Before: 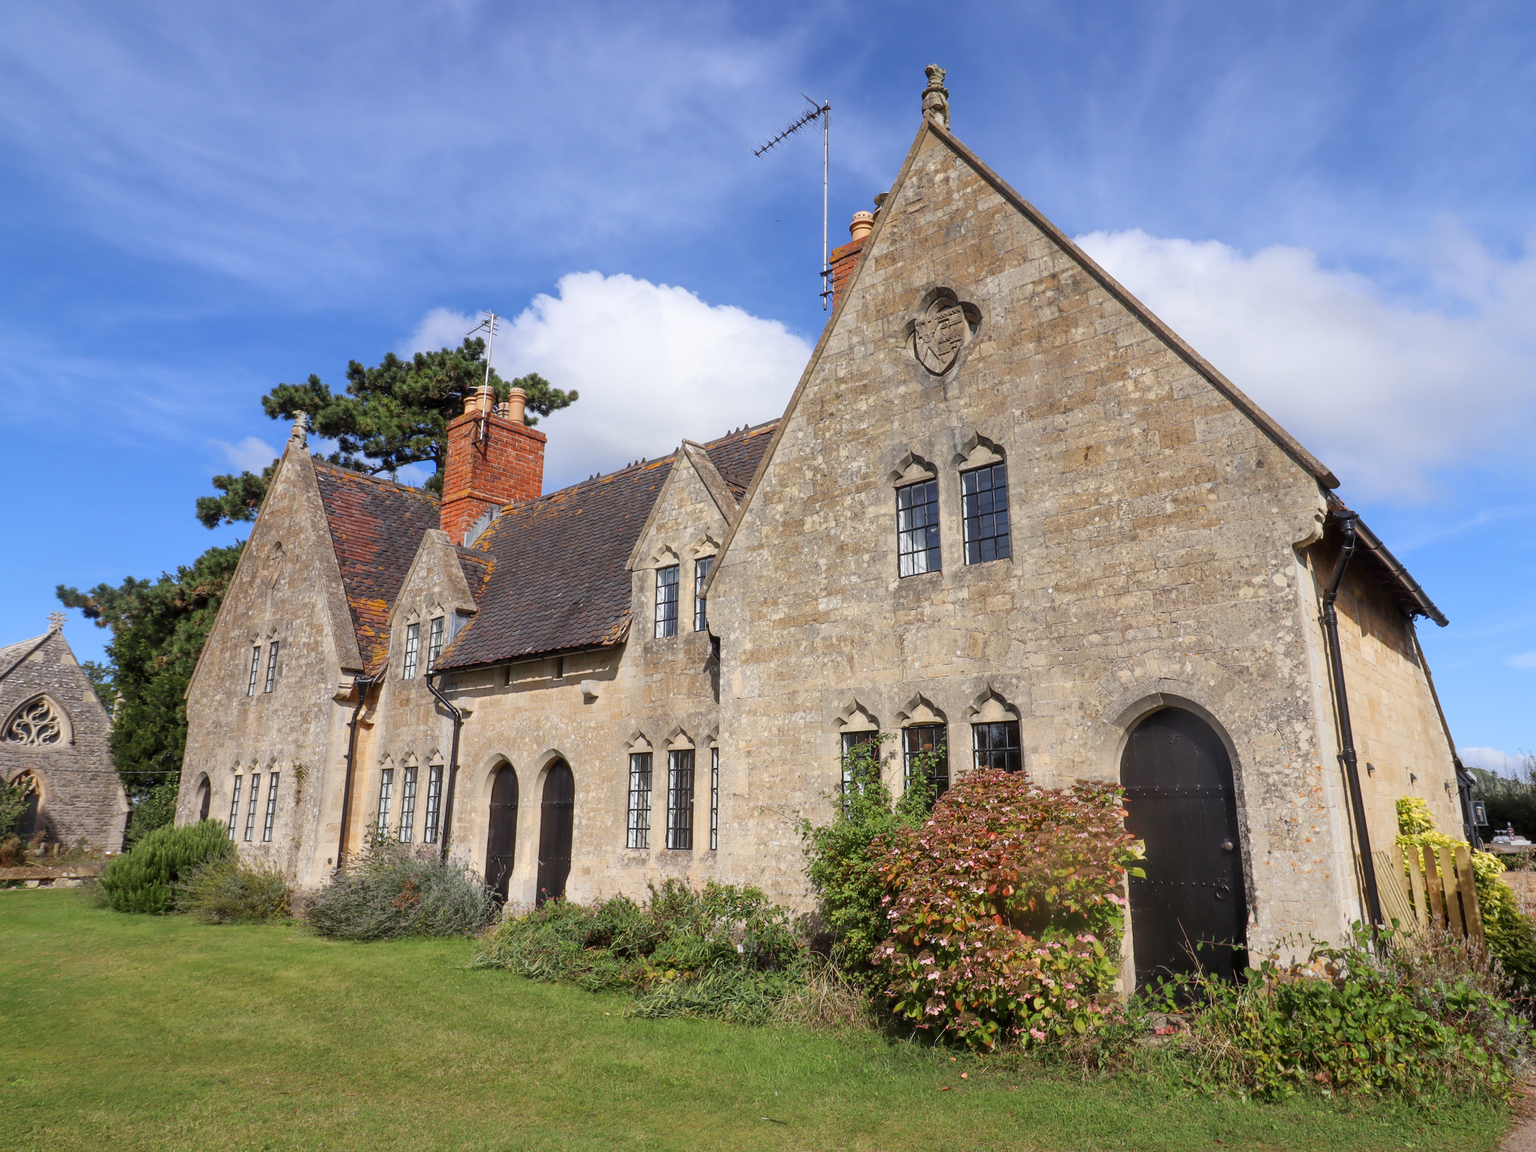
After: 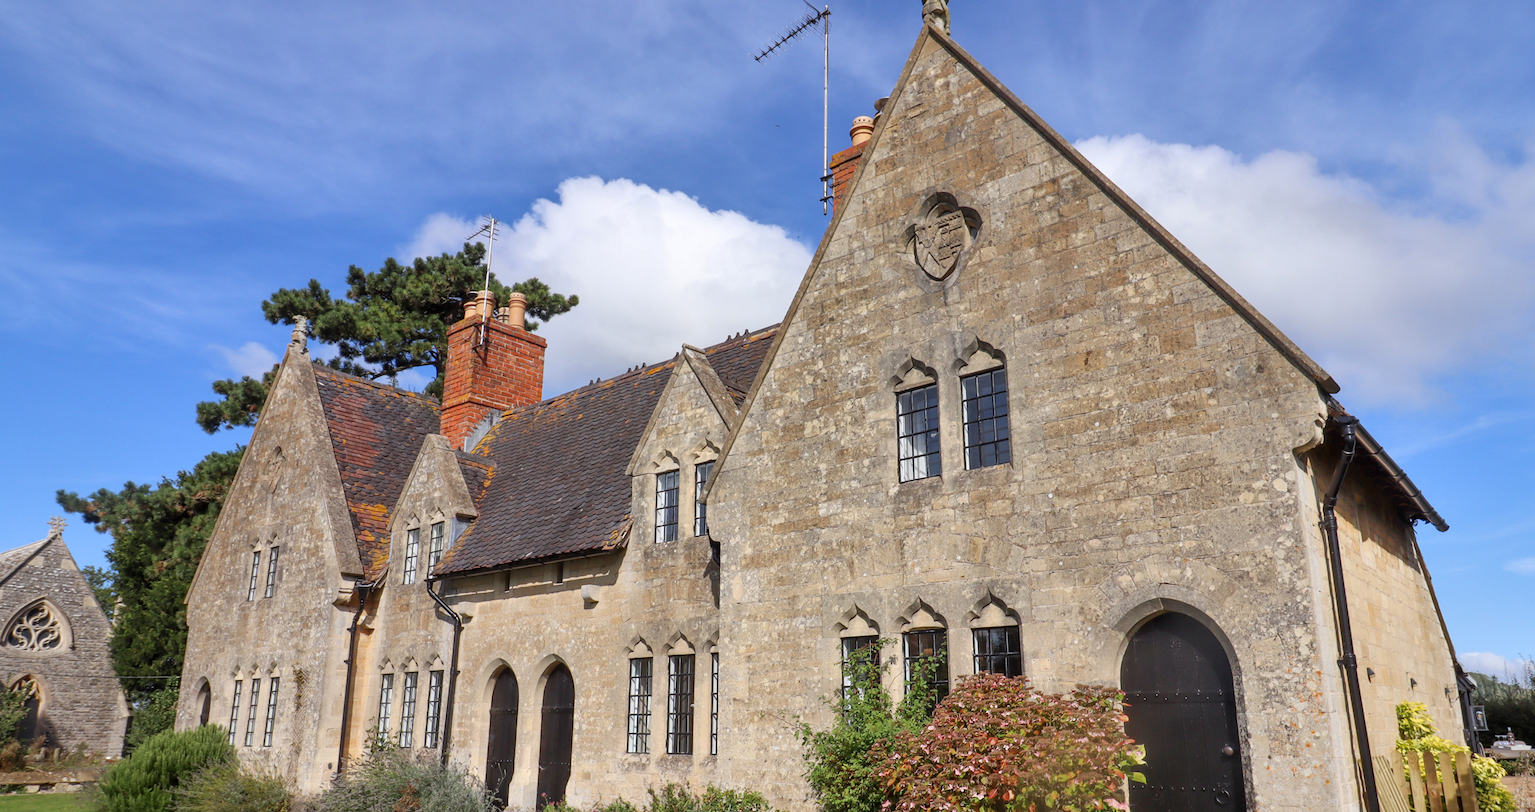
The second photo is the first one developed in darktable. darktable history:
shadows and highlights: shadows 11.32, white point adjustment 1.22, soften with gaussian
crop and rotate: top 8.269%, bottom 21.152%
